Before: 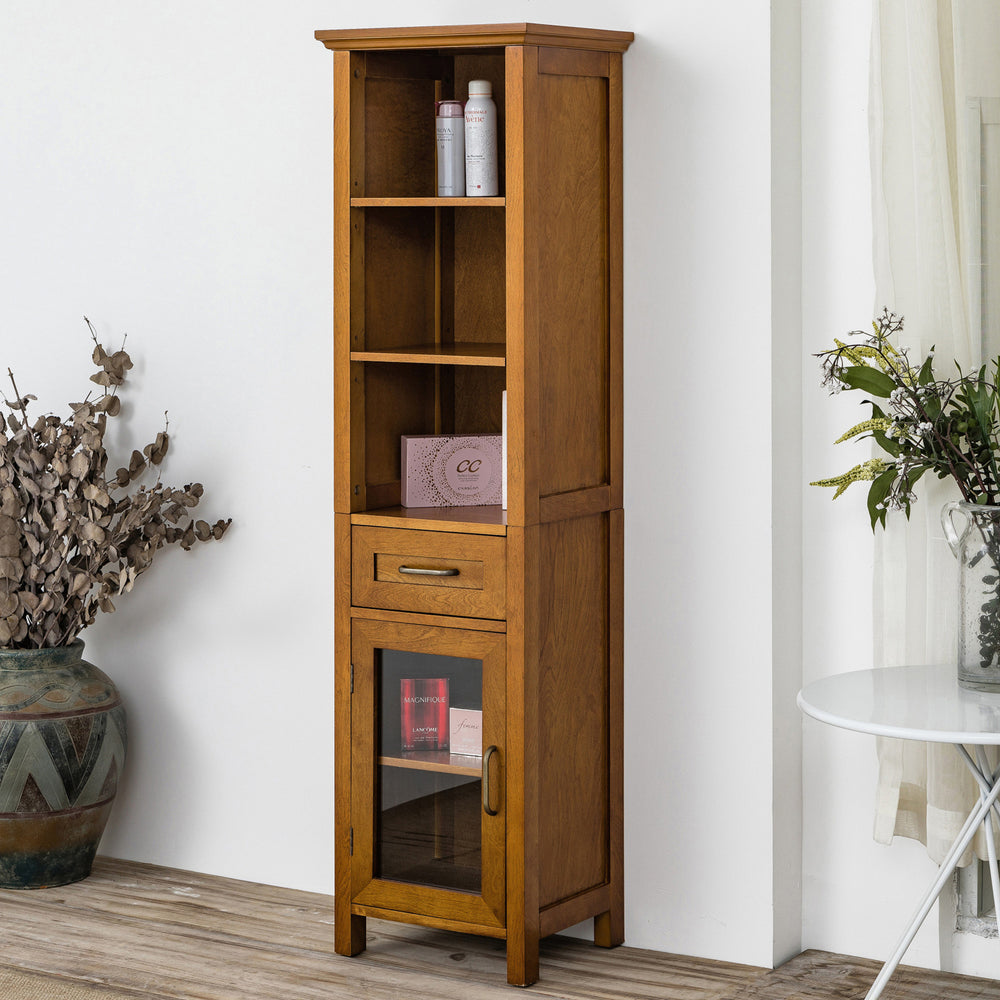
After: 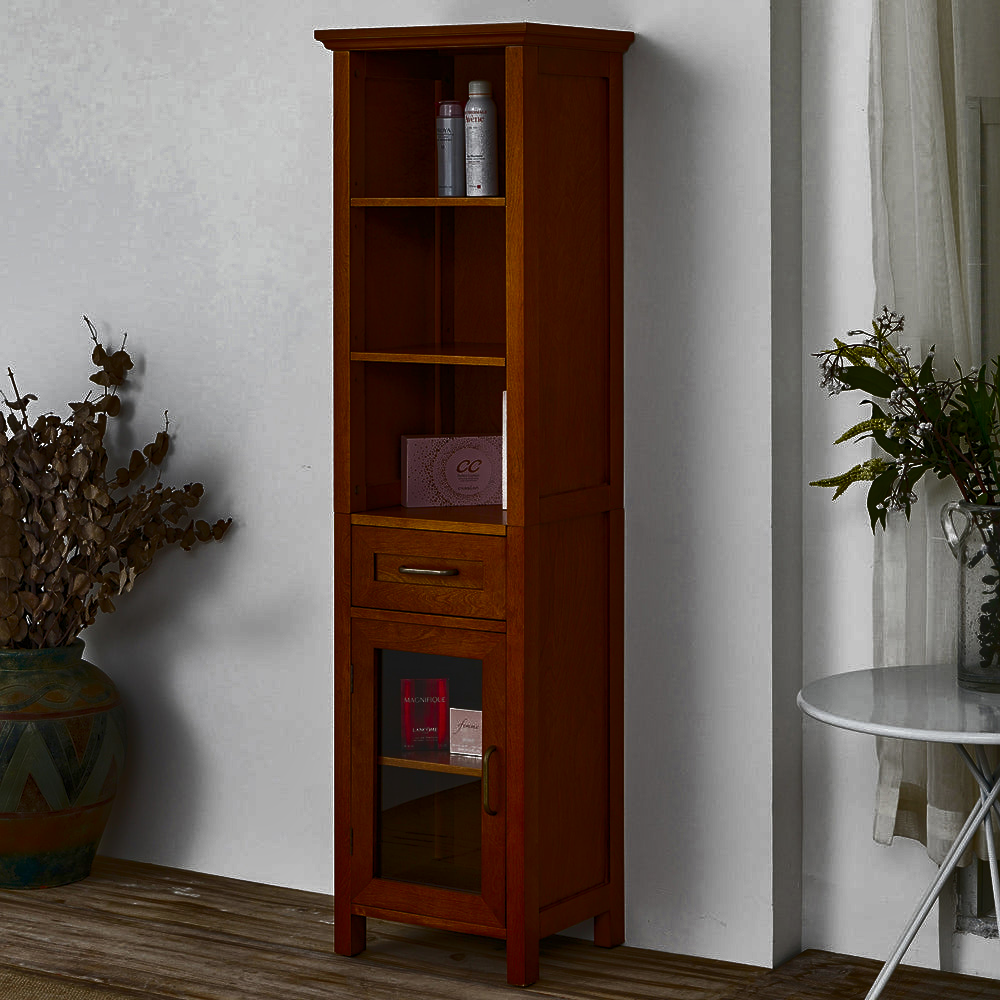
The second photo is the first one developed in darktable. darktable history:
sharpen: amount 0.214
tone curve: curves: ch0 [(0, 0) (0.765, 0.349) (1, 1)], color space Lab, independent channels, preserve colors none
shadows and highlights: shadows 47.45, highlights -42.36, soften with gaussian
